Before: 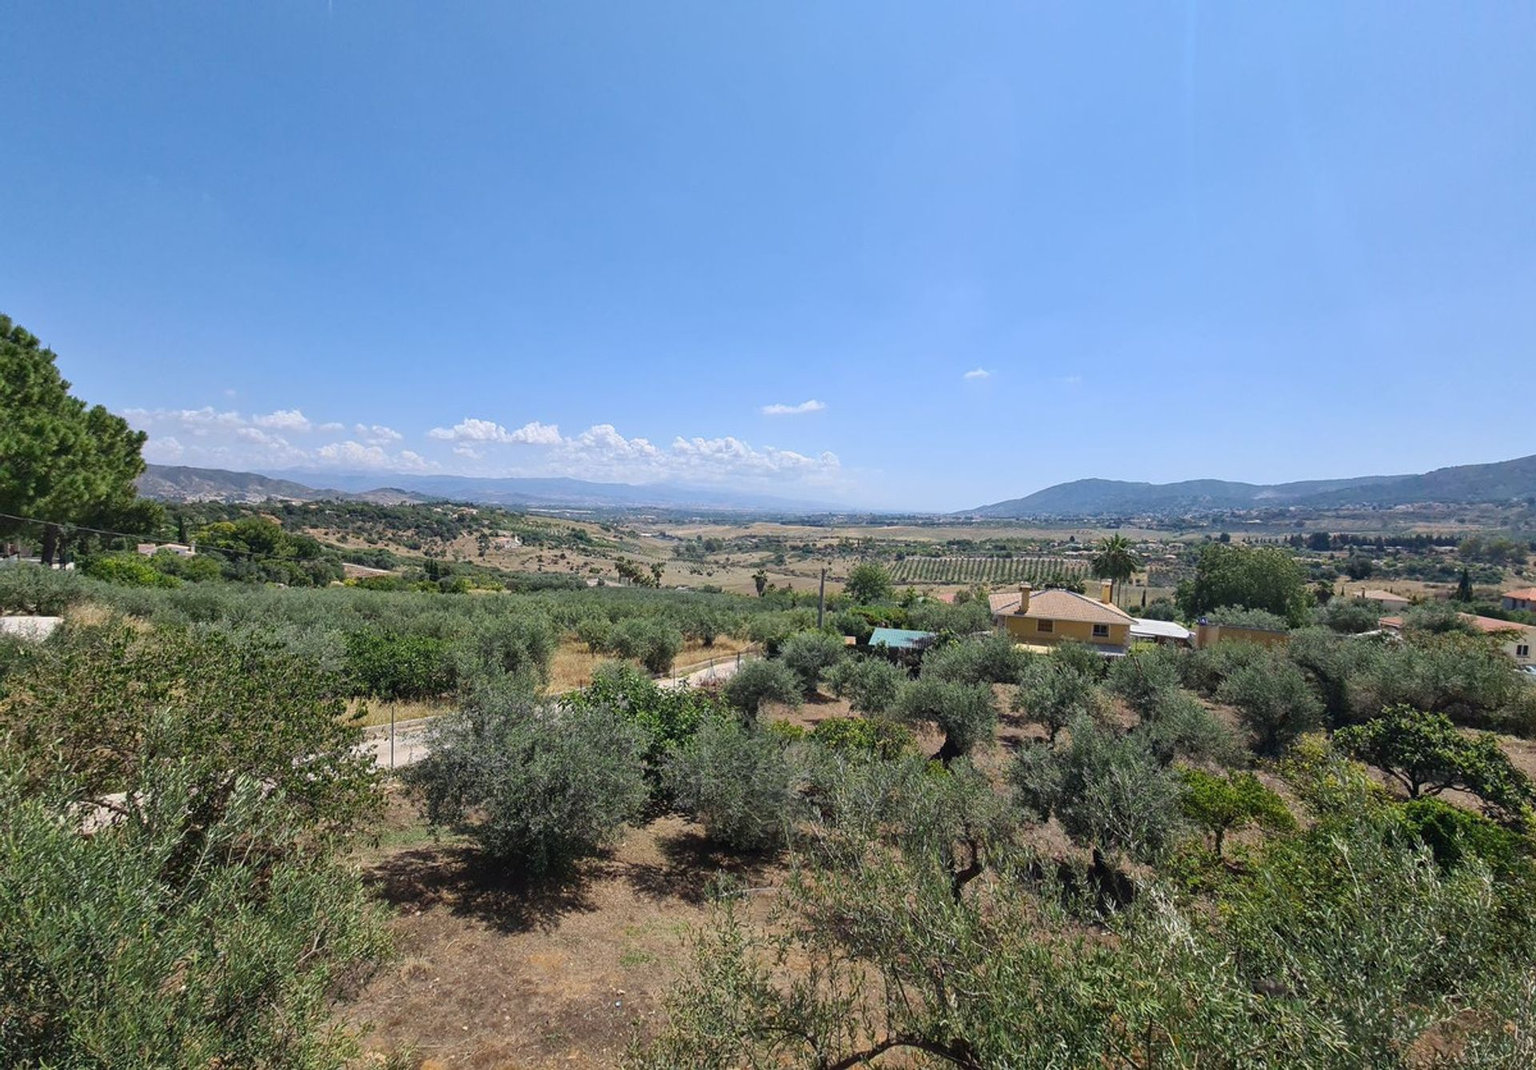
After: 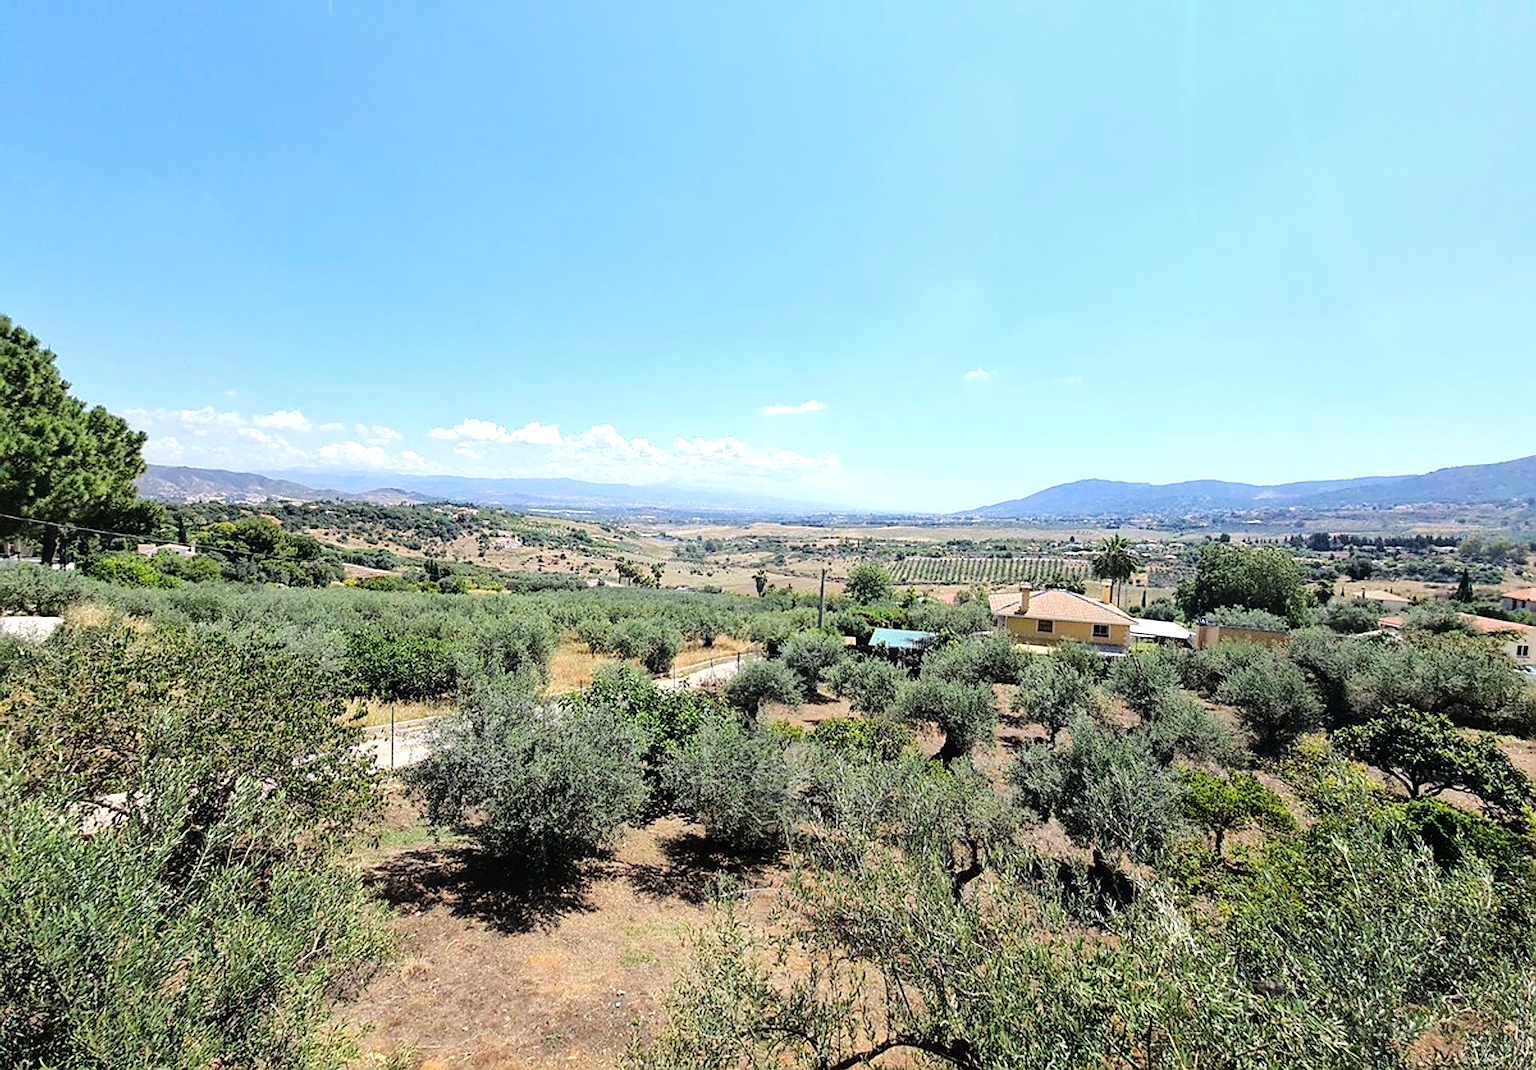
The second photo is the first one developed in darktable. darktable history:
tone curve: curves: ch0 [(0, 0) (0.003, 0.001) (0.011, 0.008) (0.025, 0.015) (0.044, 0.025) (0.069, 0.037) (0.1, 0.056) (0.136, 0.091) (0.177, 0.157) (0.224, 0.231) (0.277, 0.319) (0.335, 0.4) (0.399, 0.493) (0.468, 0.571) (0.543, 0.645) (0.623, 0.706) (0.709, 0.77) (0.801, 0.838) (0.898, 0.918) (1, 1)], color space Lab, linked channels, preserve colors none
tone equalizer: -8 EV -0.727 EV, -7 EV -0.699 EV, -6 EV -0.573 EV, -5 EV -0.421 EV, -3 EV 0.369 EV, -2 EV 0.6 EV, -1 EV 0.691 EV, +0 EV 0.738 EV, mask exposure compensation -0.514 EV
sharpen: on, module defaults
